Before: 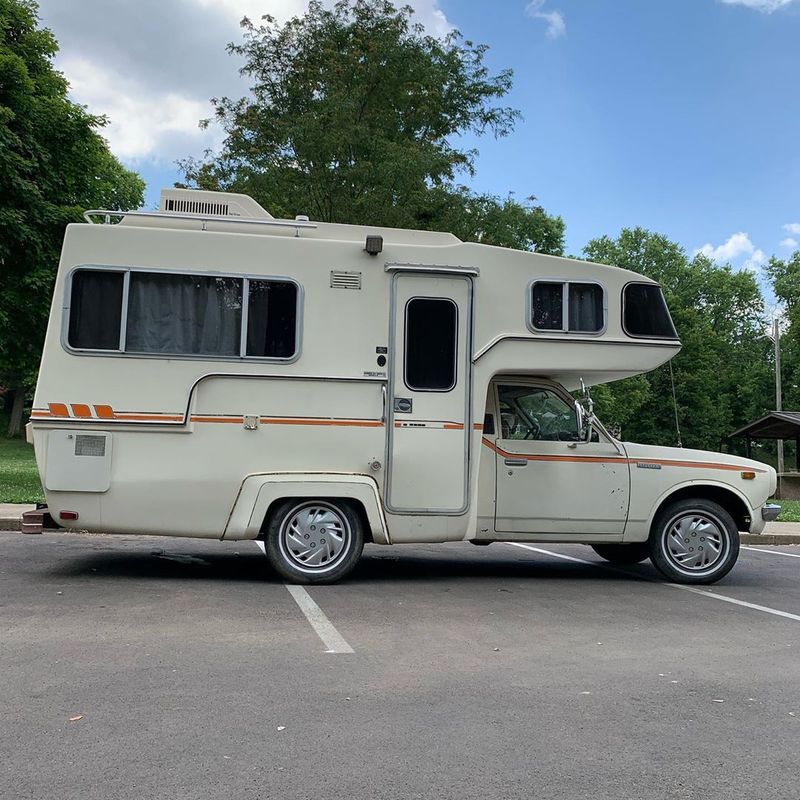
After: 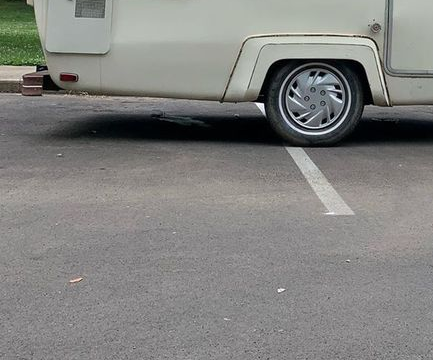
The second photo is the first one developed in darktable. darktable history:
crop and rotate: top 54.791%, right 45.841%, bottom 0.145%
